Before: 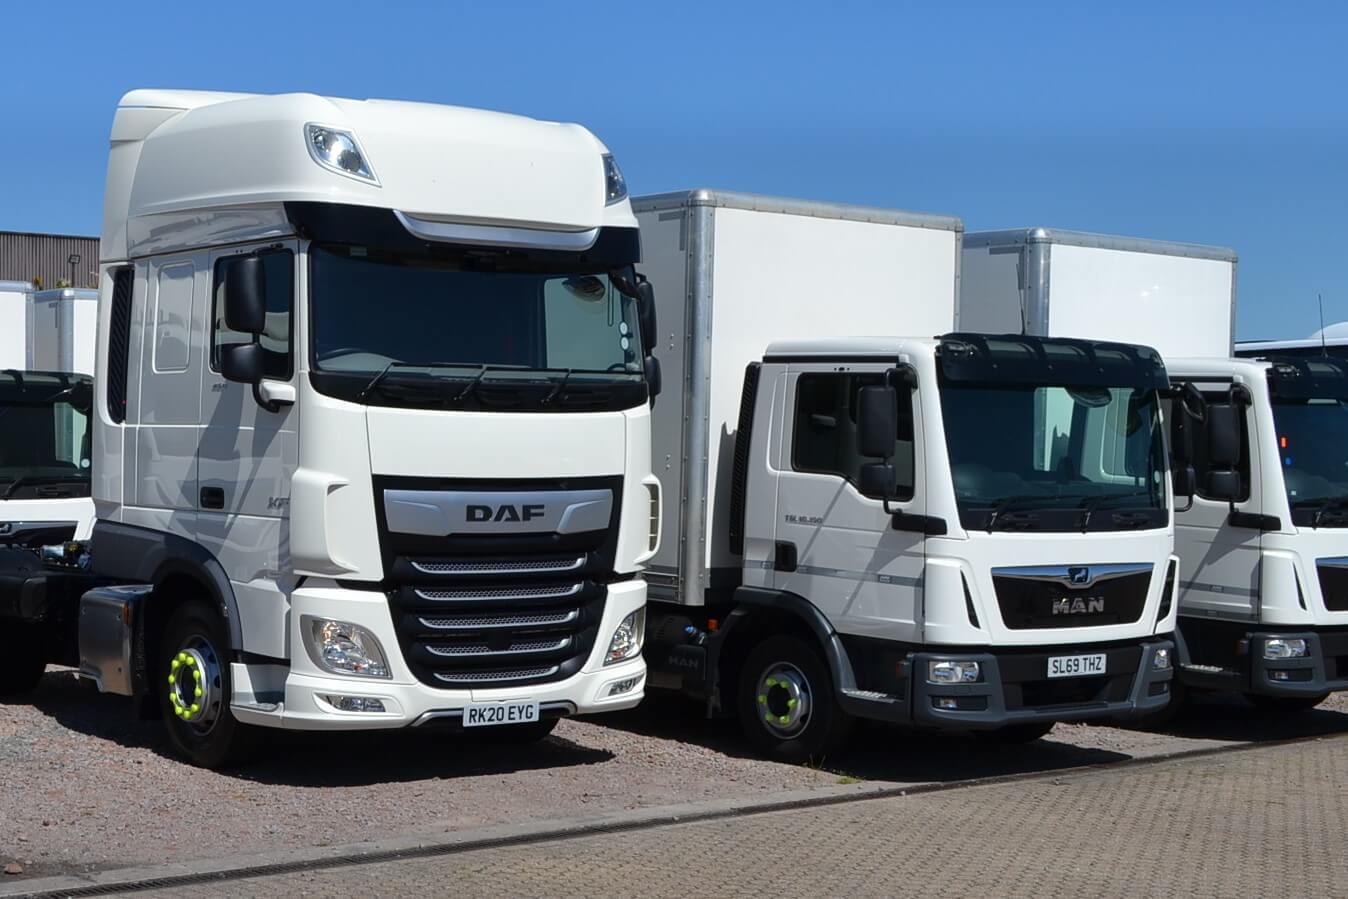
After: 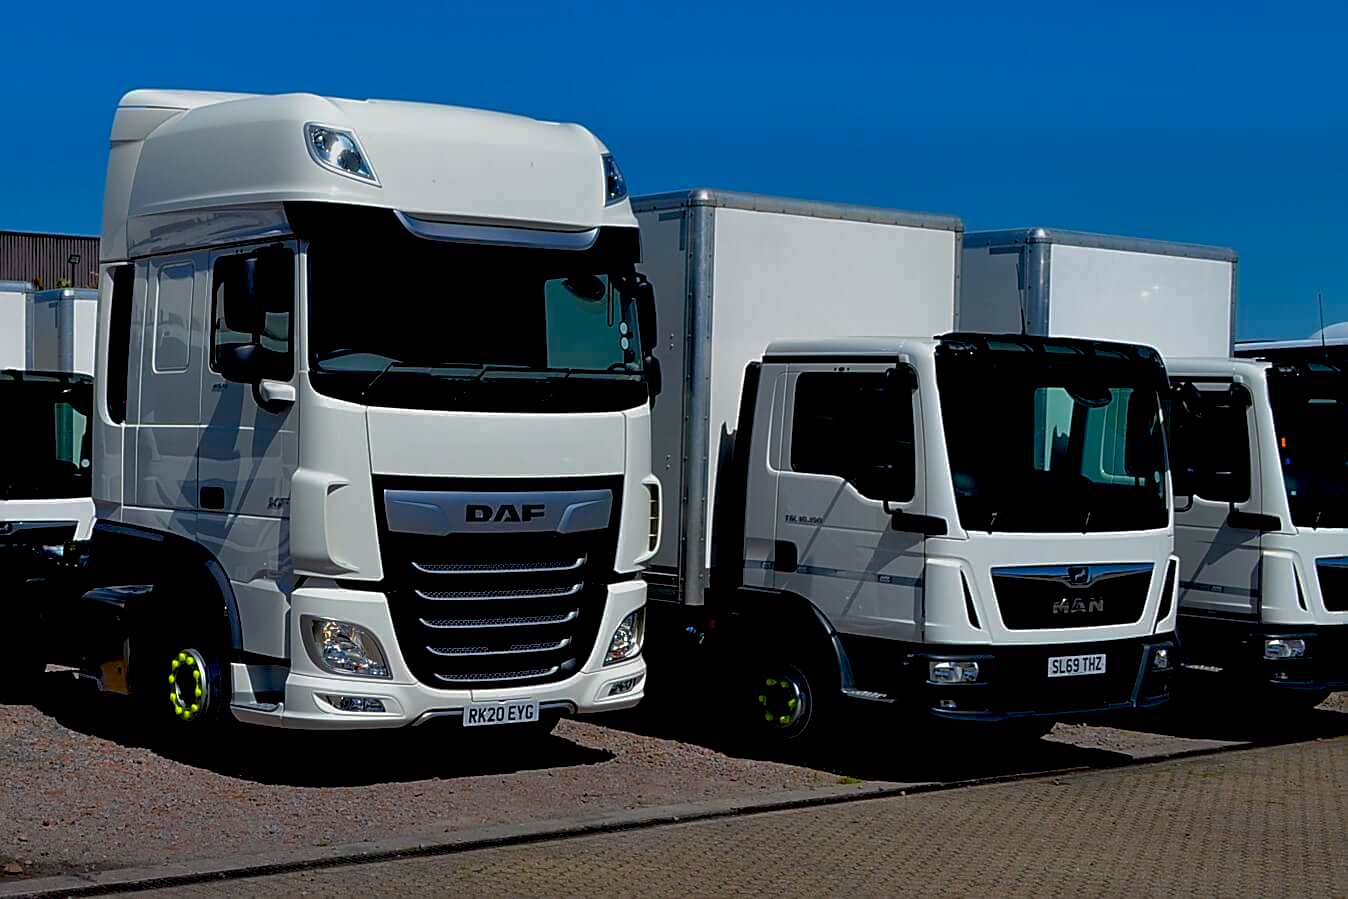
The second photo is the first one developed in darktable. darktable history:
contrast brightness saturation: saturation 0.1
exposure: black level correction 0.046, exposure -0.228 EV, compensate highlight preservation false
color balance rgb: linear chroma grading › global chroma 15%, perceptual saturation grading › global saturation 30%
sharpen: on, module defaults
tone curve: curves: ch0 [(0, 0) (0.797, 0.684) (1, 1)], color space Lab, linked channels, preserve colors none
